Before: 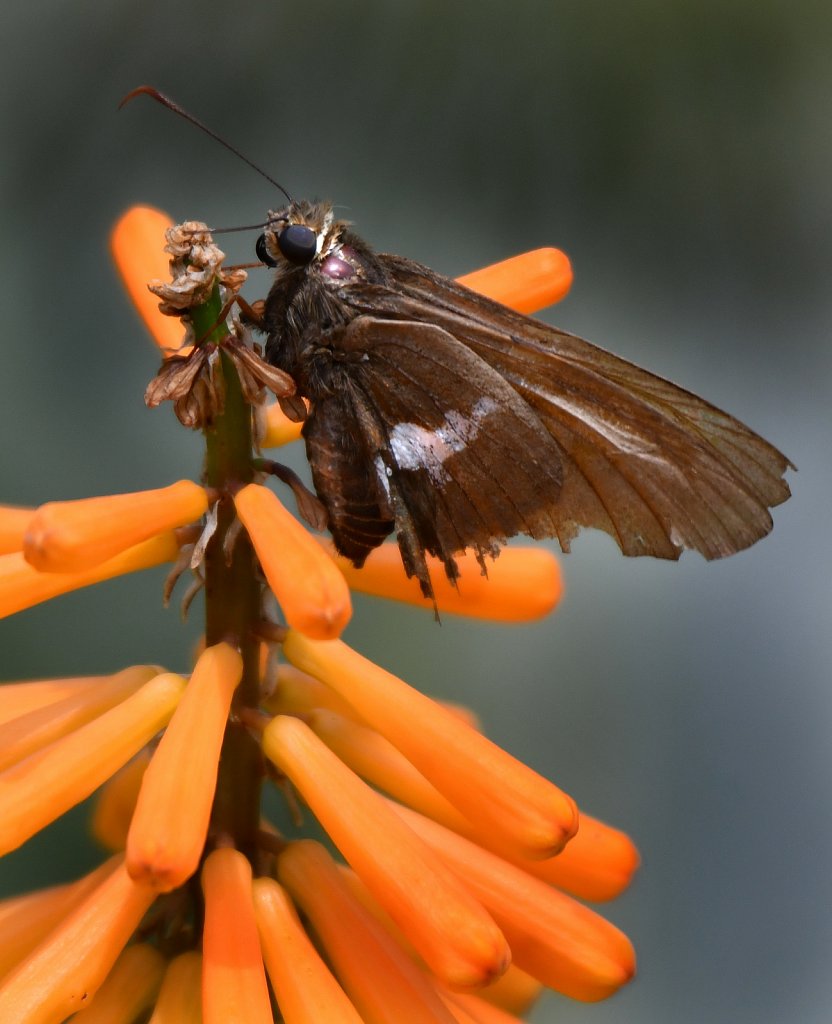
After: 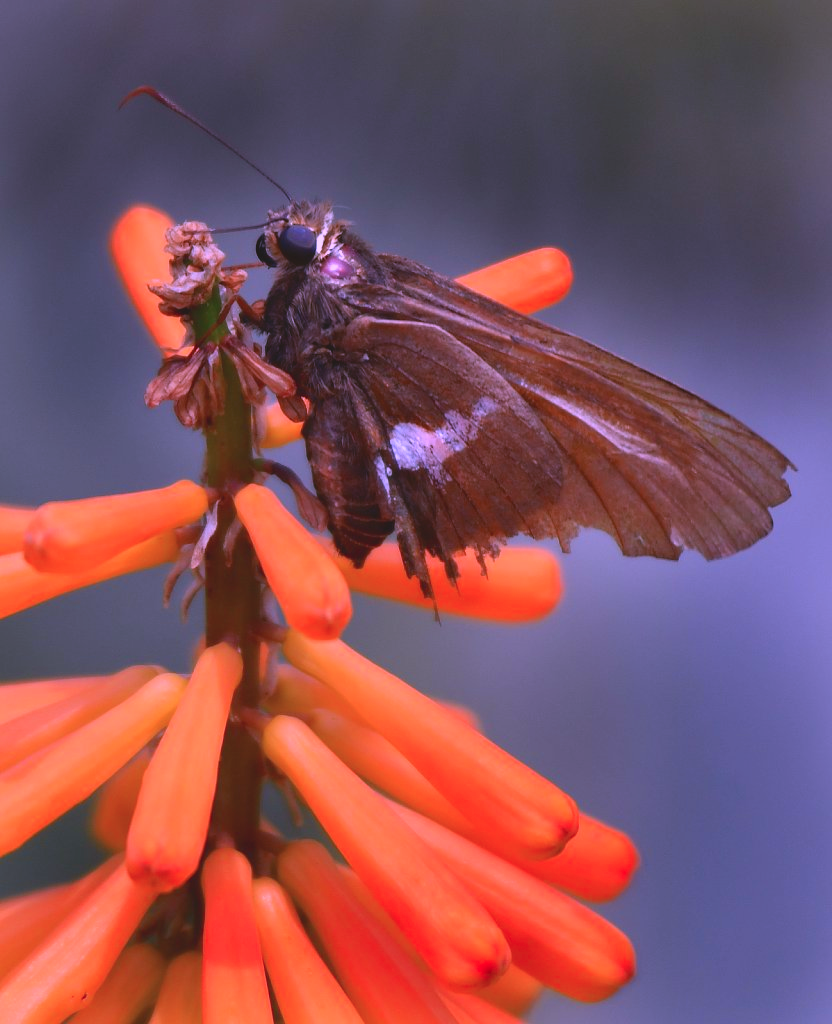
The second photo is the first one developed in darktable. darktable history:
color calibration: output R [1.107, -0.012, -0.003, 0], output B [0, 0, 1.308, 0], illuminant custom, x 0.389, y 0.387, temperature 3838.64 K
contrast brightness saturation: contrast -0.19, saturation 0.19
